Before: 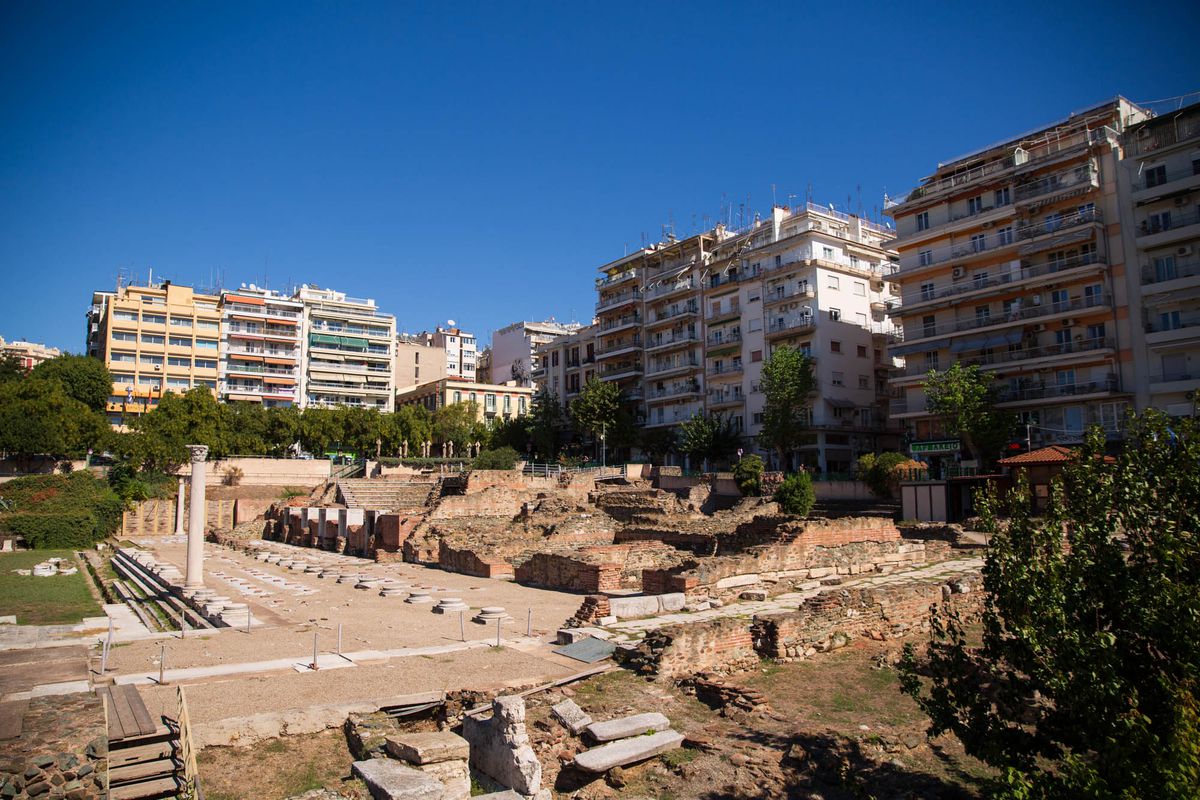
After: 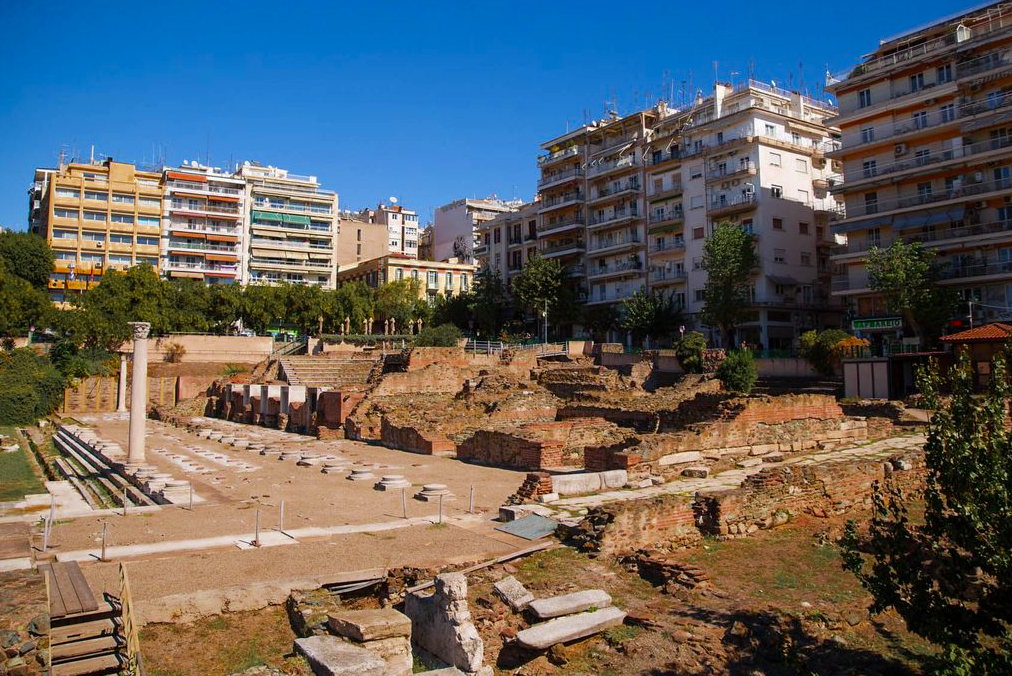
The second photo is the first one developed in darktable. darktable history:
crop and rotate: left 4.889%, top 15.44%, right 10.702%
color zones: curves: ch0 [(0.11, 0.396) (0.195, 0.36) (0.25, 0.5) (0.303, 0.412) (0.357, 0.544) (0.75, 0.5) (0.967, 0.328)]; ch1 [(0, 0.468) (0.112, 0.512) (0.202, 0.6) (0.25, 0.5) (0.307, 0.352) (0.357, 0.544) (0.75, 0.5) (0.963, 0.524)]
contrast brightness saturation: contrast 0.044, saturation 0.16
